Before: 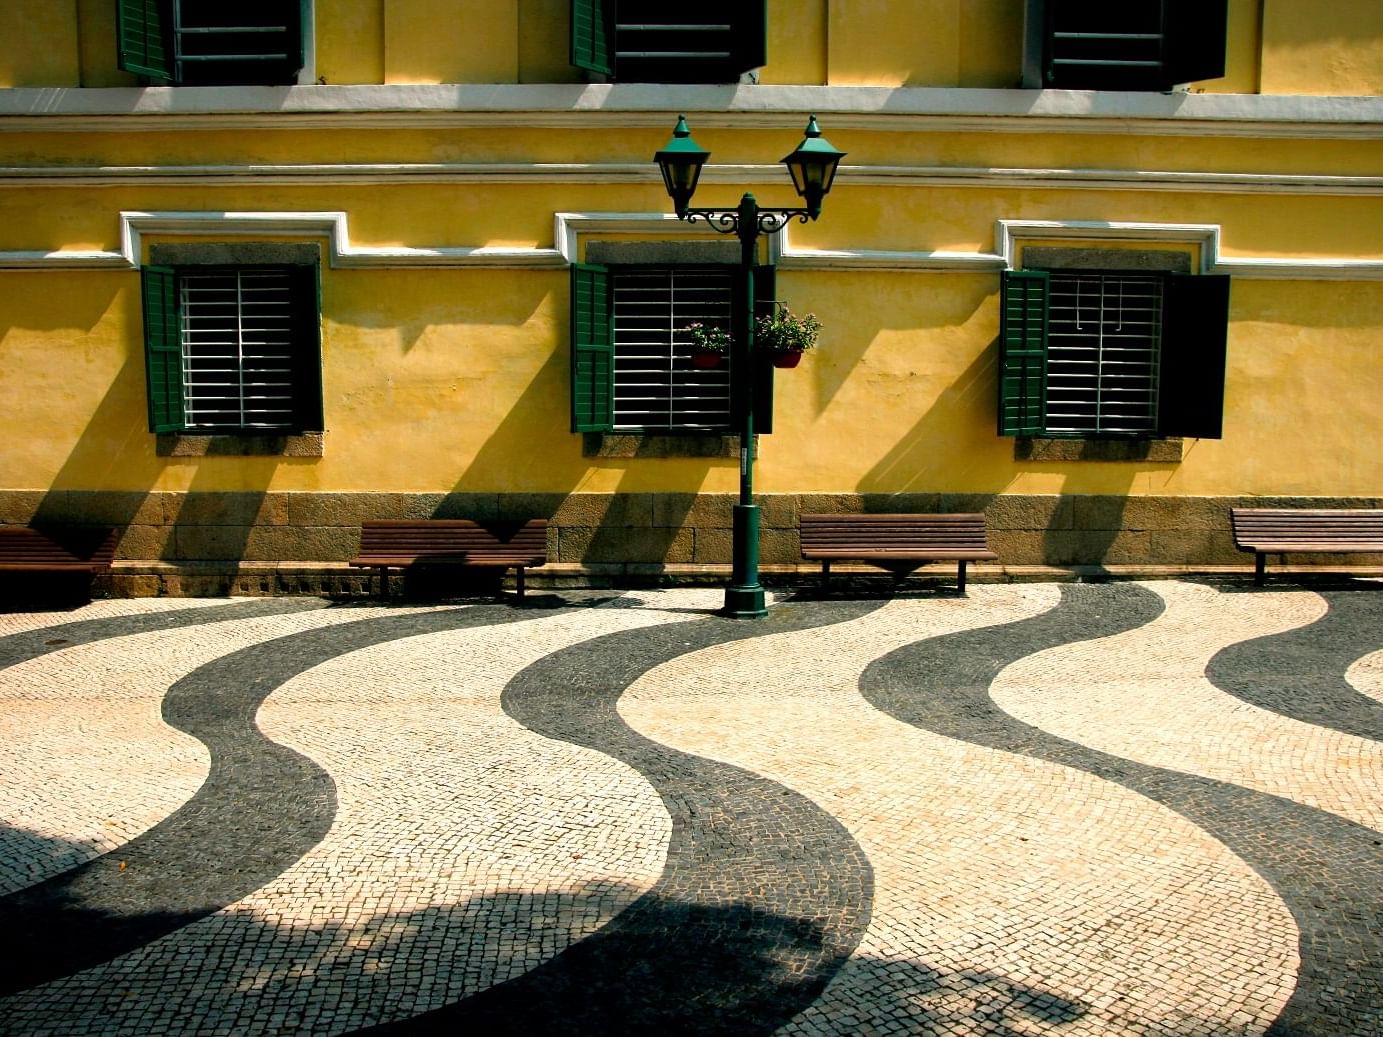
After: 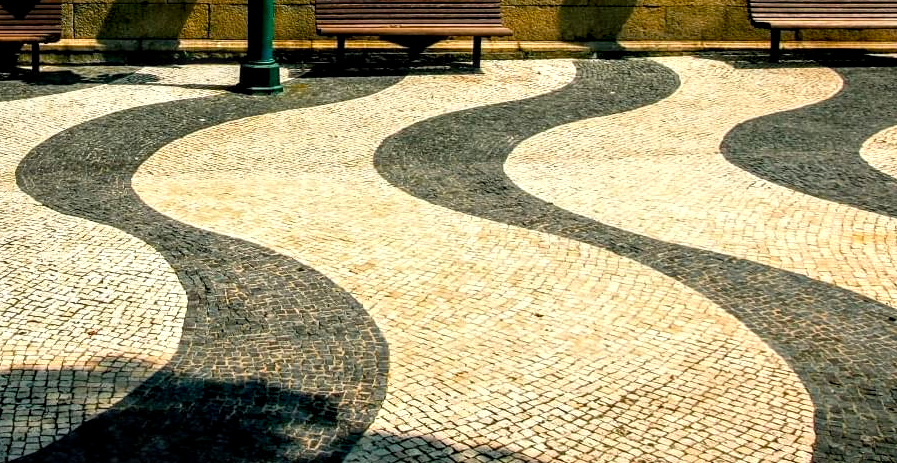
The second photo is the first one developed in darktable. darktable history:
local contrast: detail 150%
tone equalizer: on, module defaults
color balance rgb: perceptual saturation grading › global saturation 29.937%
crop and rotate: left 35.091%, top 50.545%, bottom 4.784%
